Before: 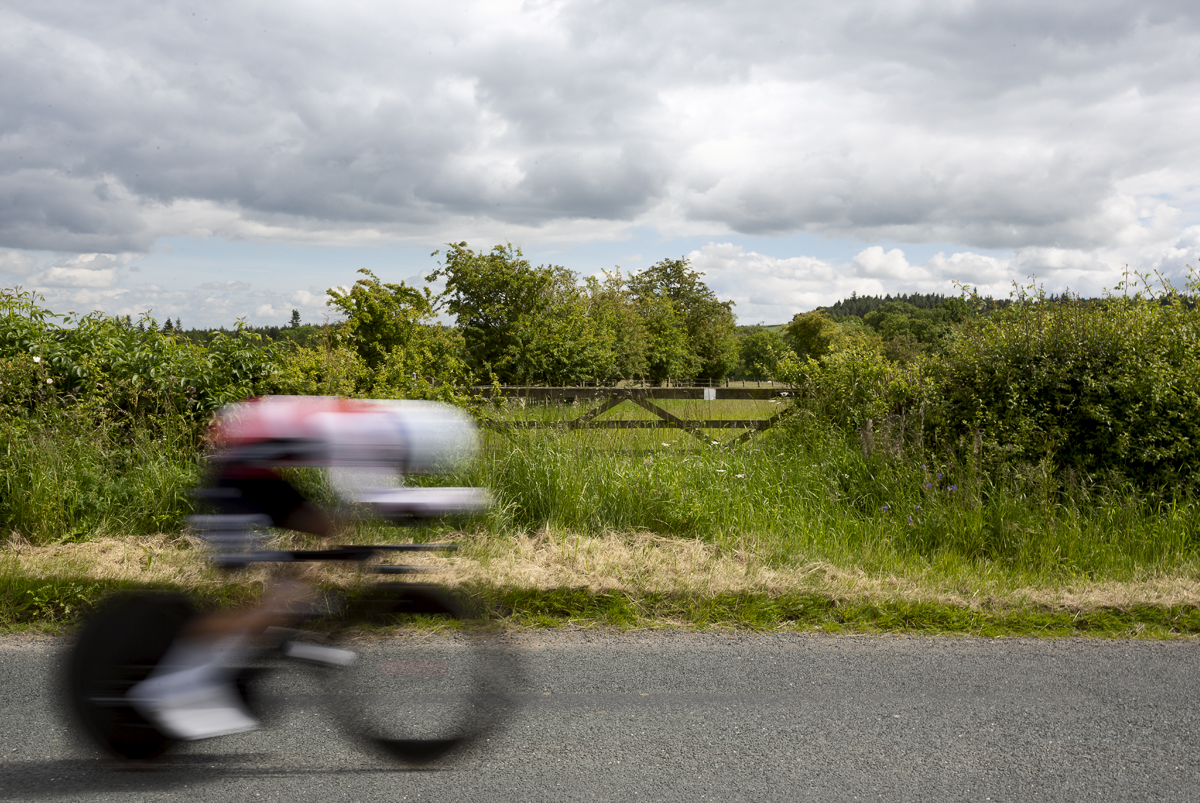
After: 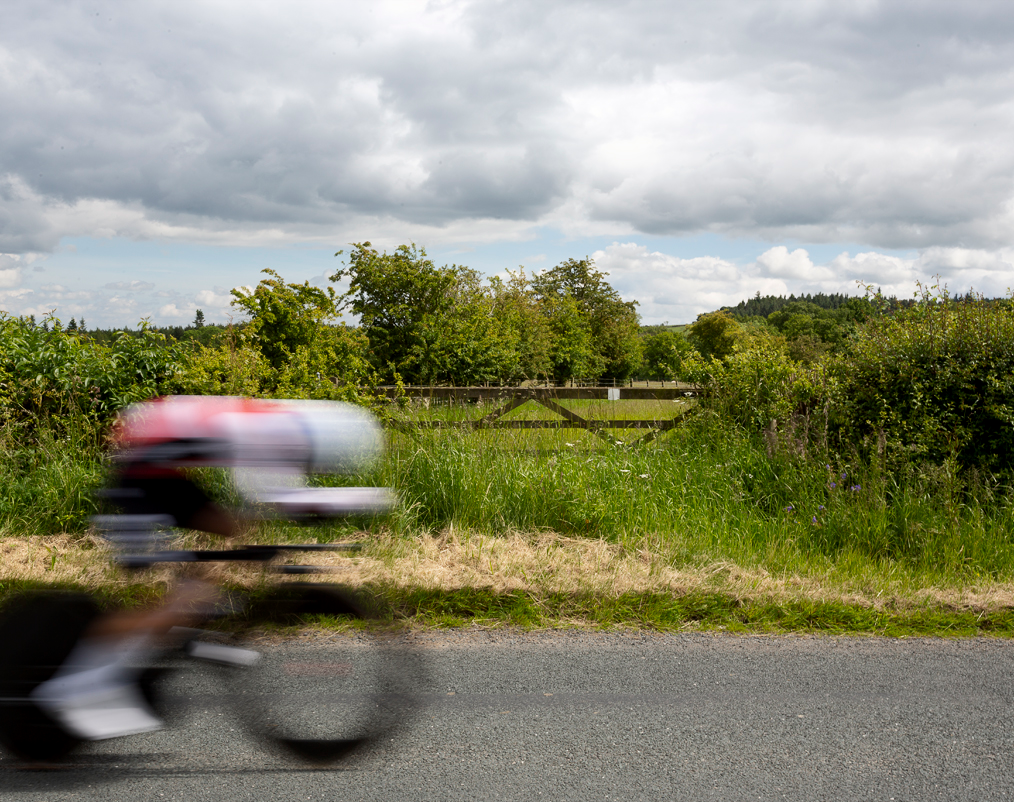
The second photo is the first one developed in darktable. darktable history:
crop: left 8.07%, right 7.367%
